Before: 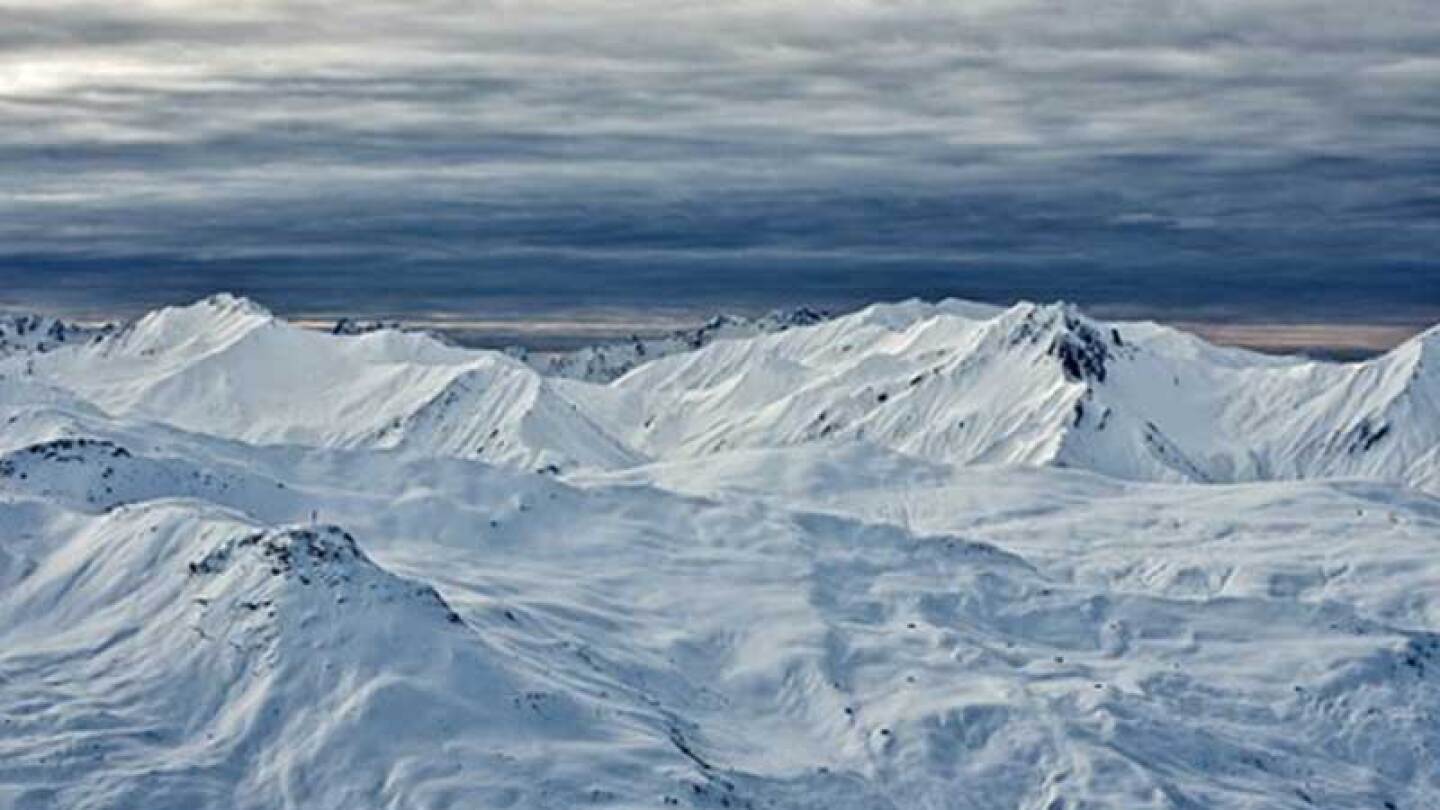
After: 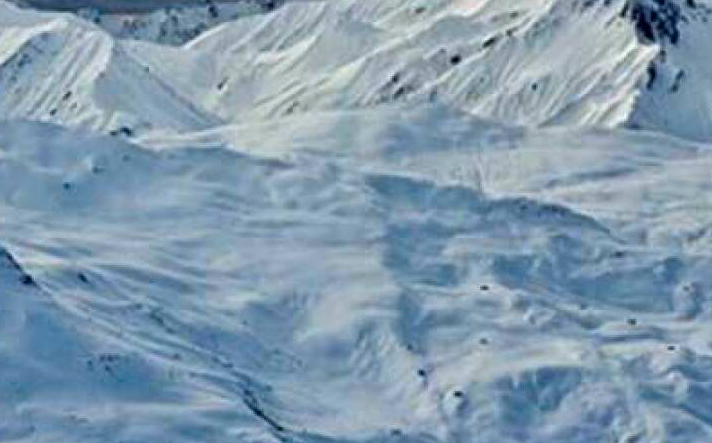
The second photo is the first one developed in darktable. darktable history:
shadows and highlights: radius 171.16, shadows 27, white point adjustment 3.13, highlights -67.95, soften with gaussian
color balance rgb: perceptual saturation grading › global saturation 40%, global vibrance 15%
exposure: exposure -0.157 EV, compensate highlight preservation false
crop: left 29.672%, top 41.786%, right 20.851%, bottom 3.487%
